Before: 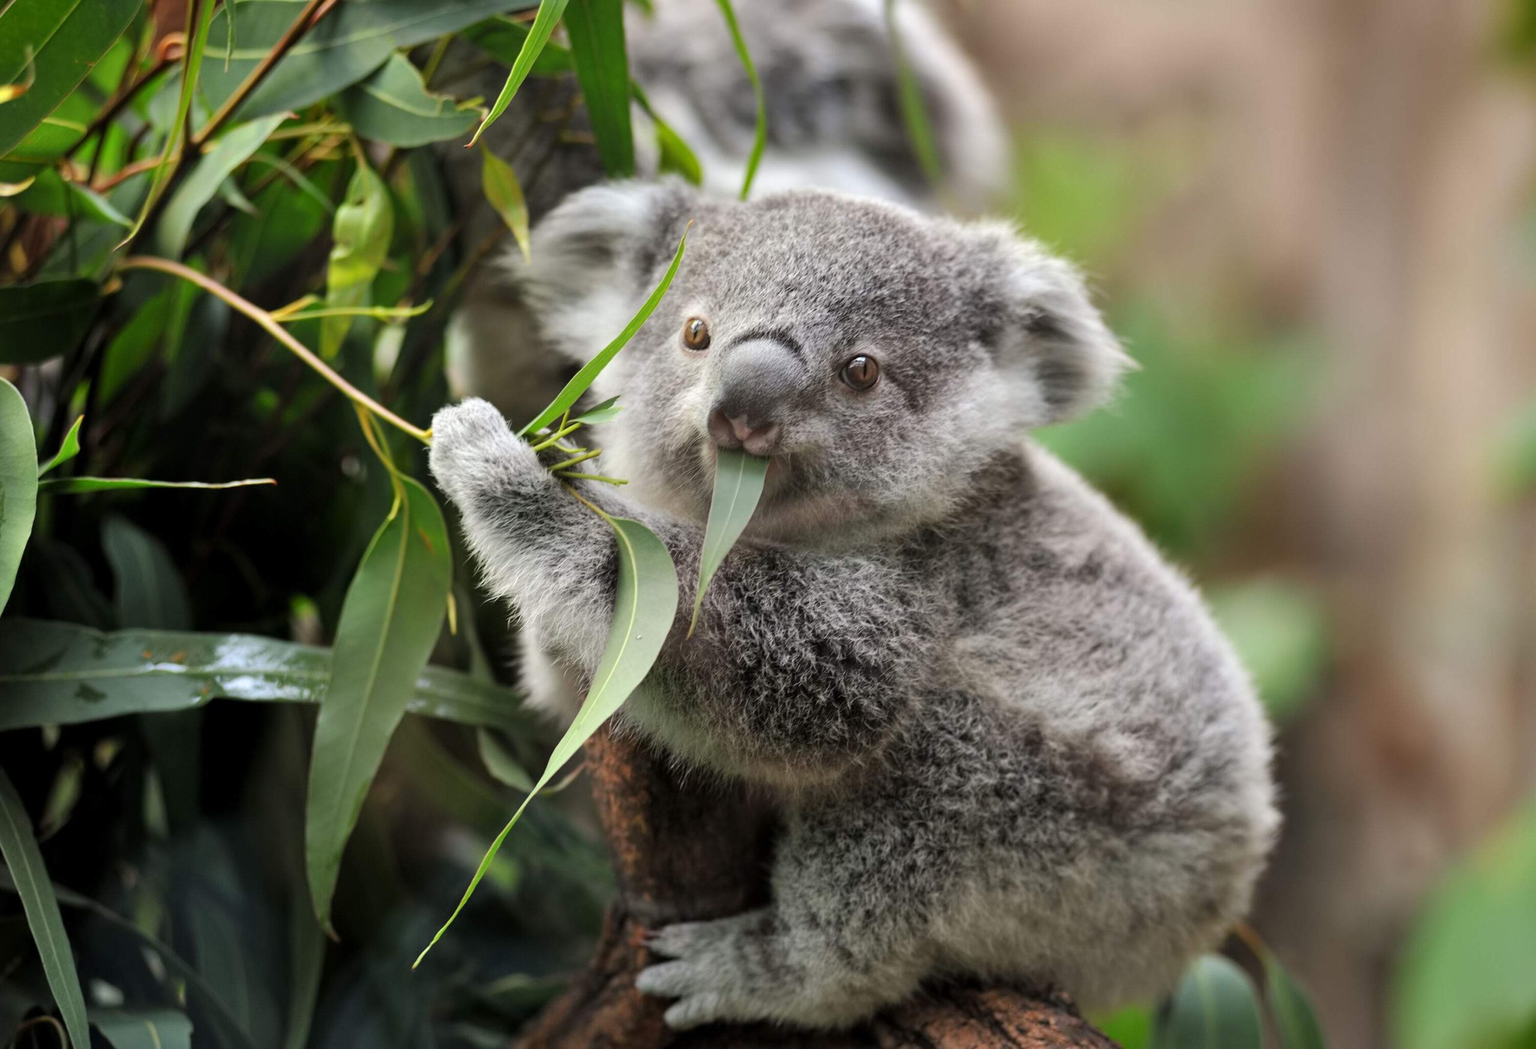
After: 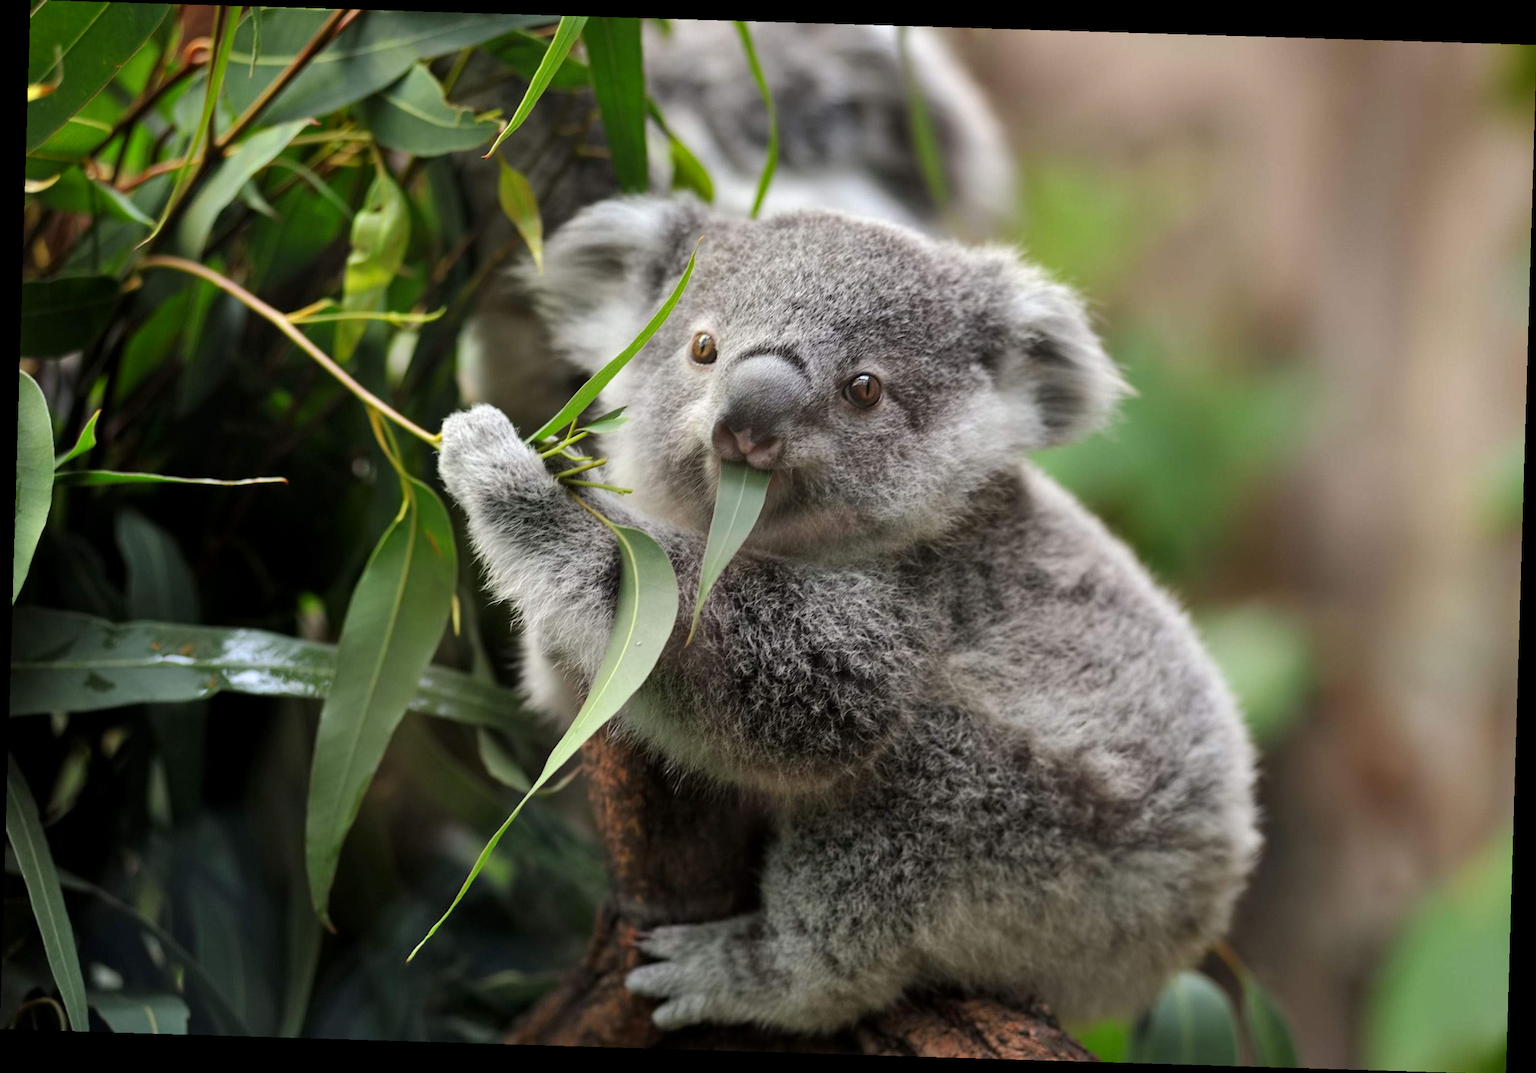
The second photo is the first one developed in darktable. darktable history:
rotate and perspective: rotation 1.72°, automatic cropping off
contrast brightness saturation: contrast 0.03, brightness -0.04
